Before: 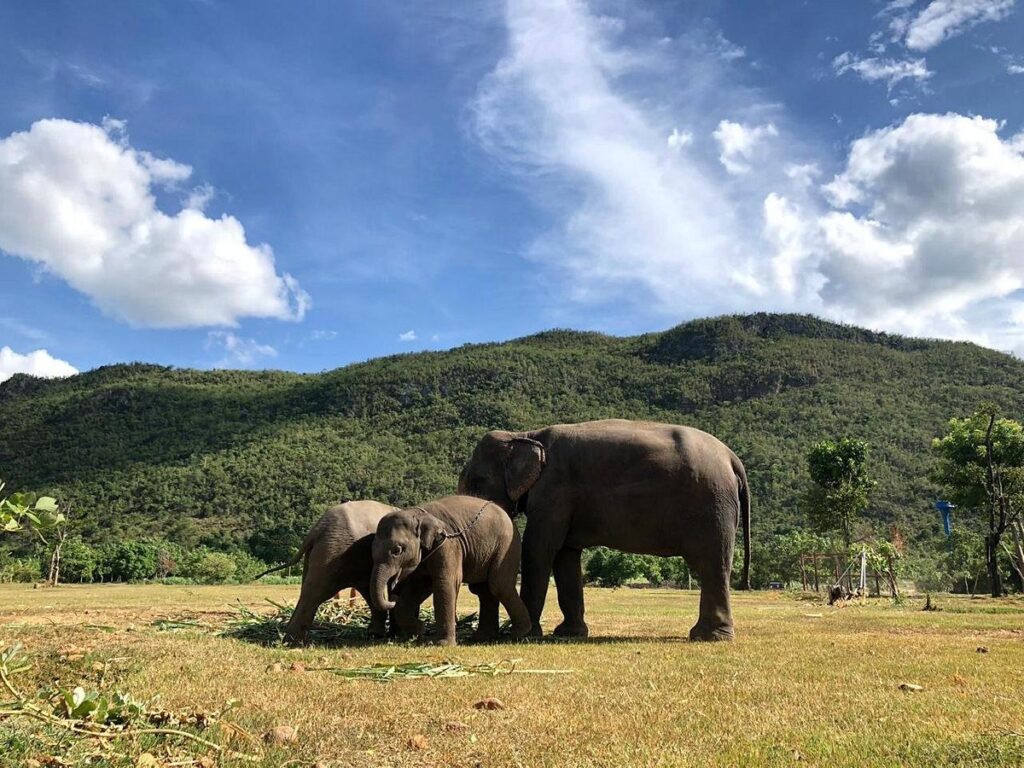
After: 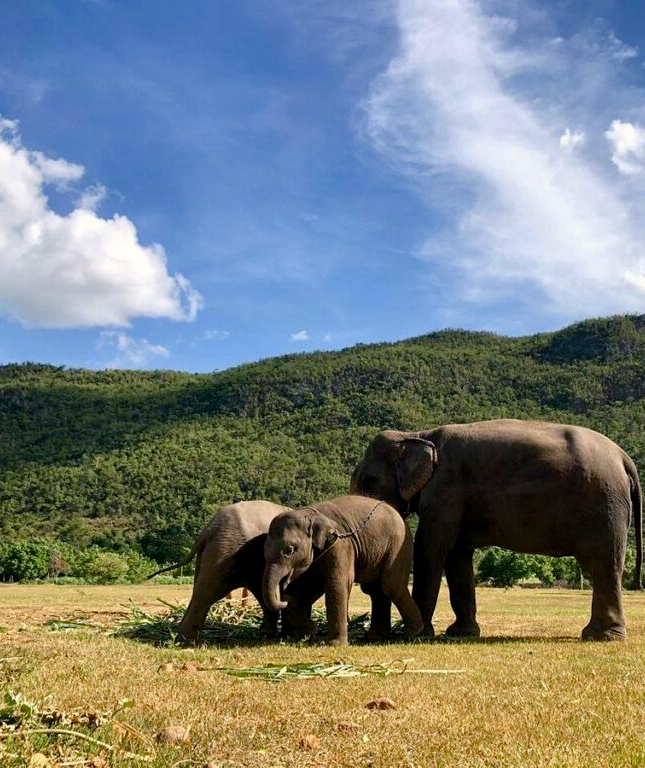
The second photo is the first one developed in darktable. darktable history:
color balance rgb: power › hue 73.73°, highlights gain › chroma 1.051%, highlights gain › hue 60.14°, global offset › luminance -0.28%, global offset › hue 259.57°, perceptual saturation grading › global saturation 20%, perceptual saturation grading › highlights -25.843%, perceptual saturation grading › shadows 26.123%
crop: left 10.575%, right 26.4%
